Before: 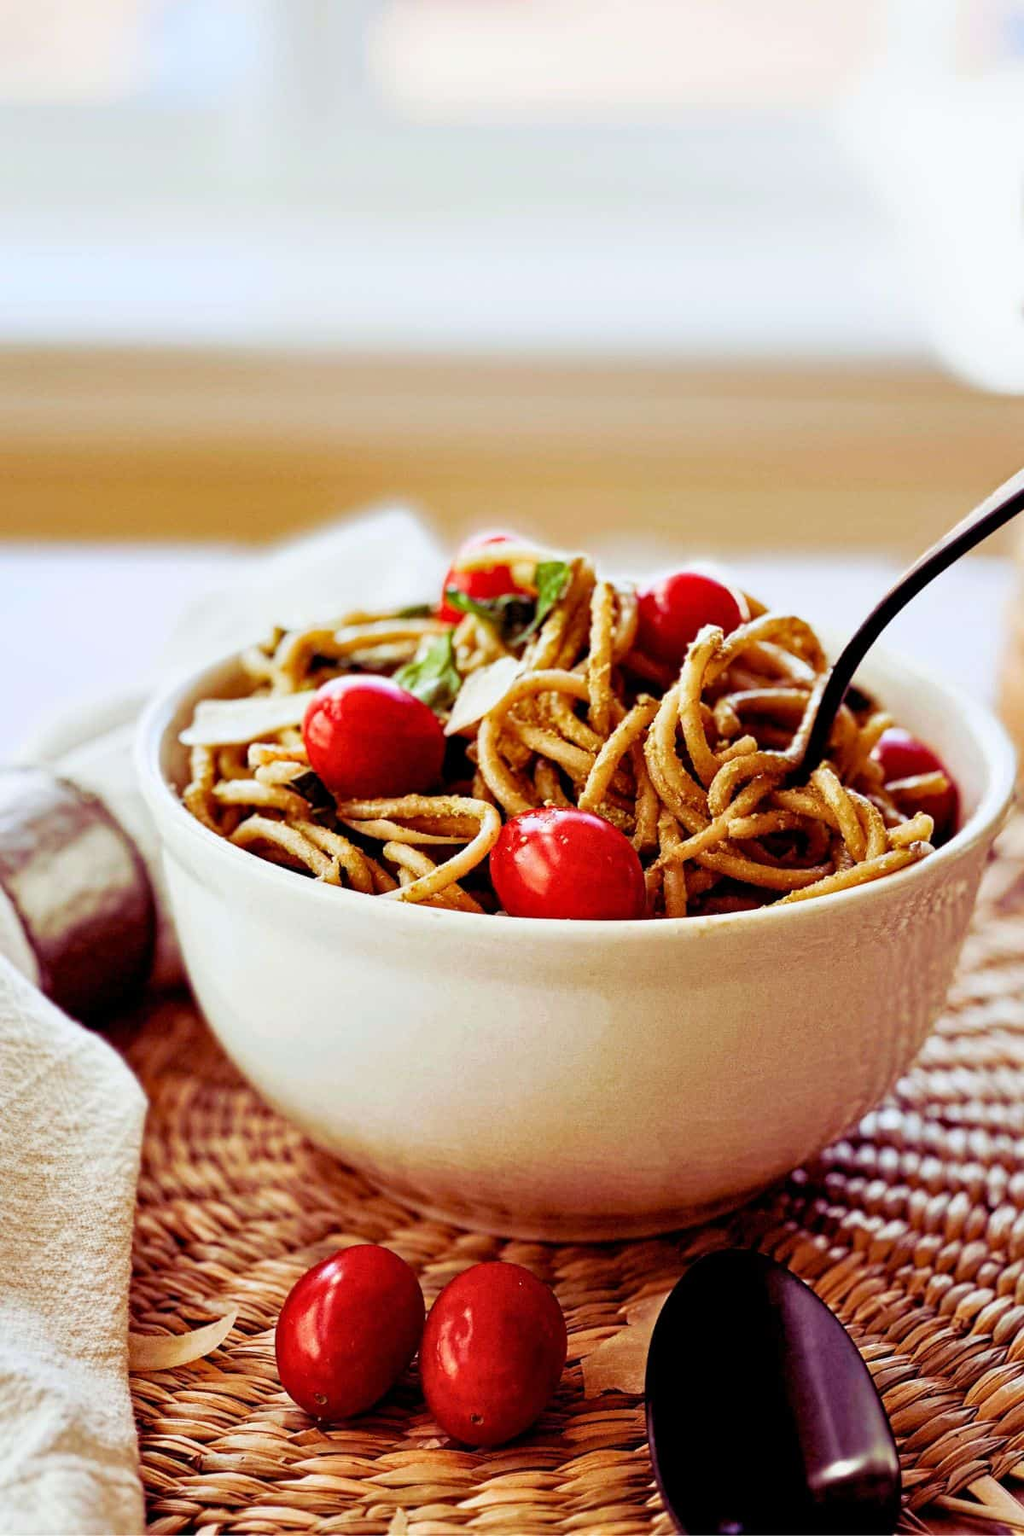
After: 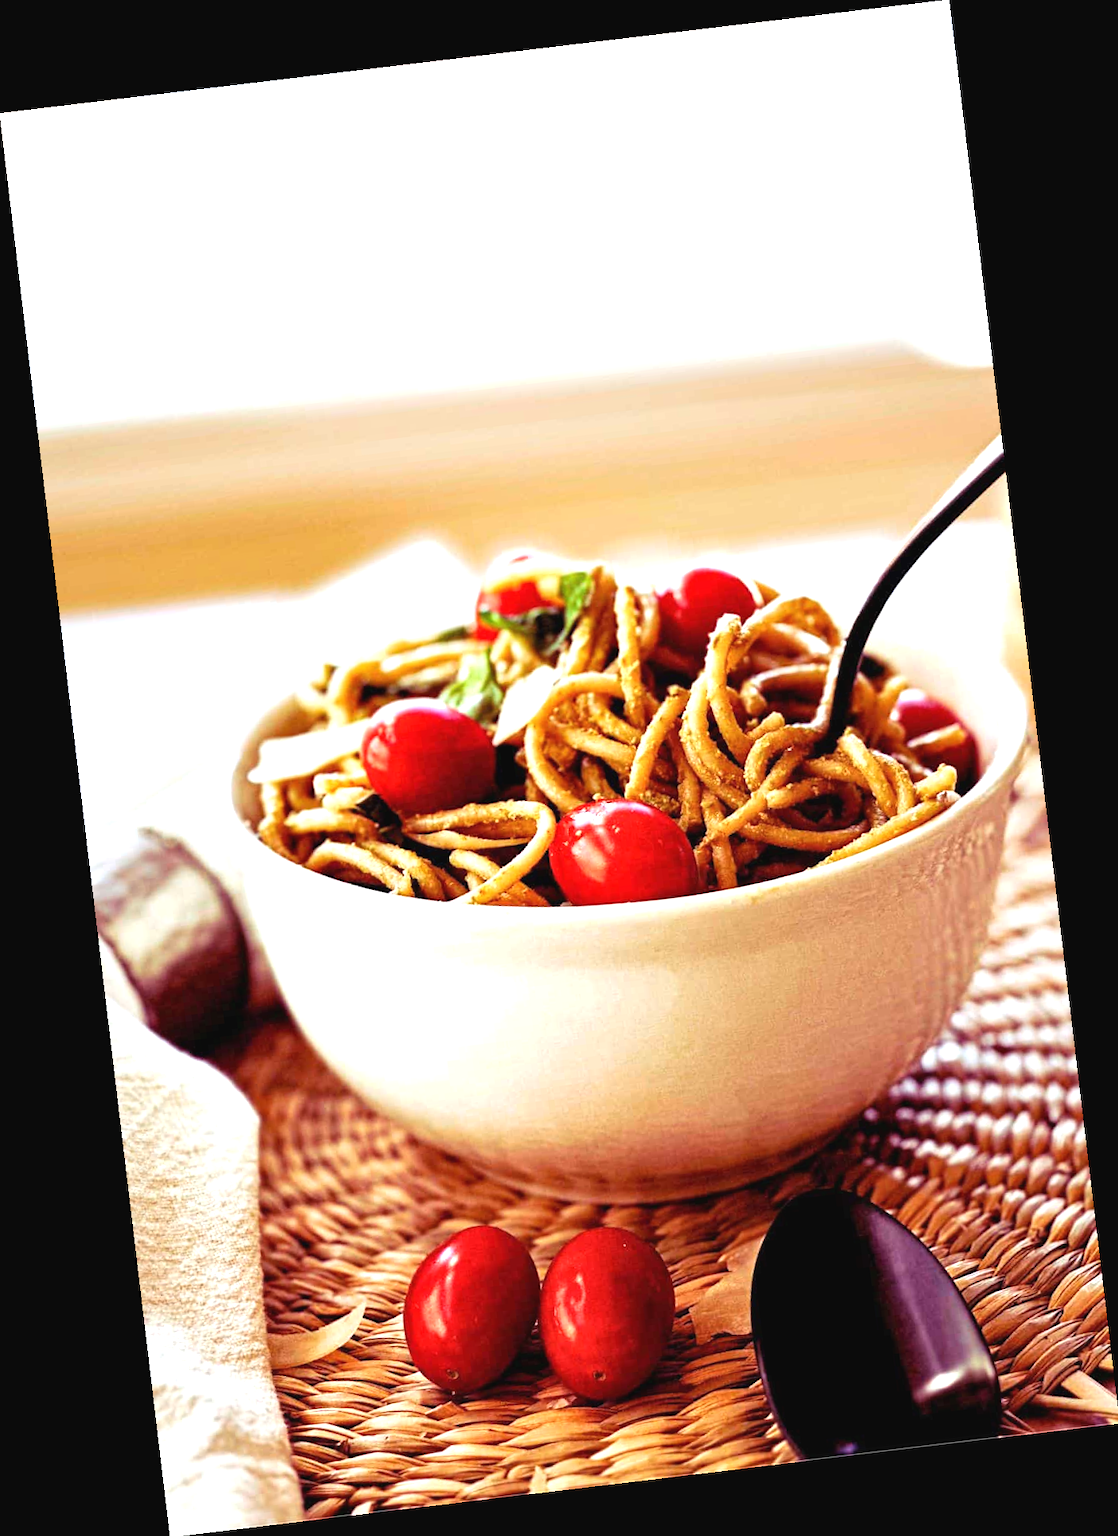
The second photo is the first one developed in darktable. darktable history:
exposure: black level correction -0.002, exposure 0.708 EV, compensate exposure bias true, compensate highlight preservation false
rotate and perspective: rotation -6.83°, automatic cropping off
